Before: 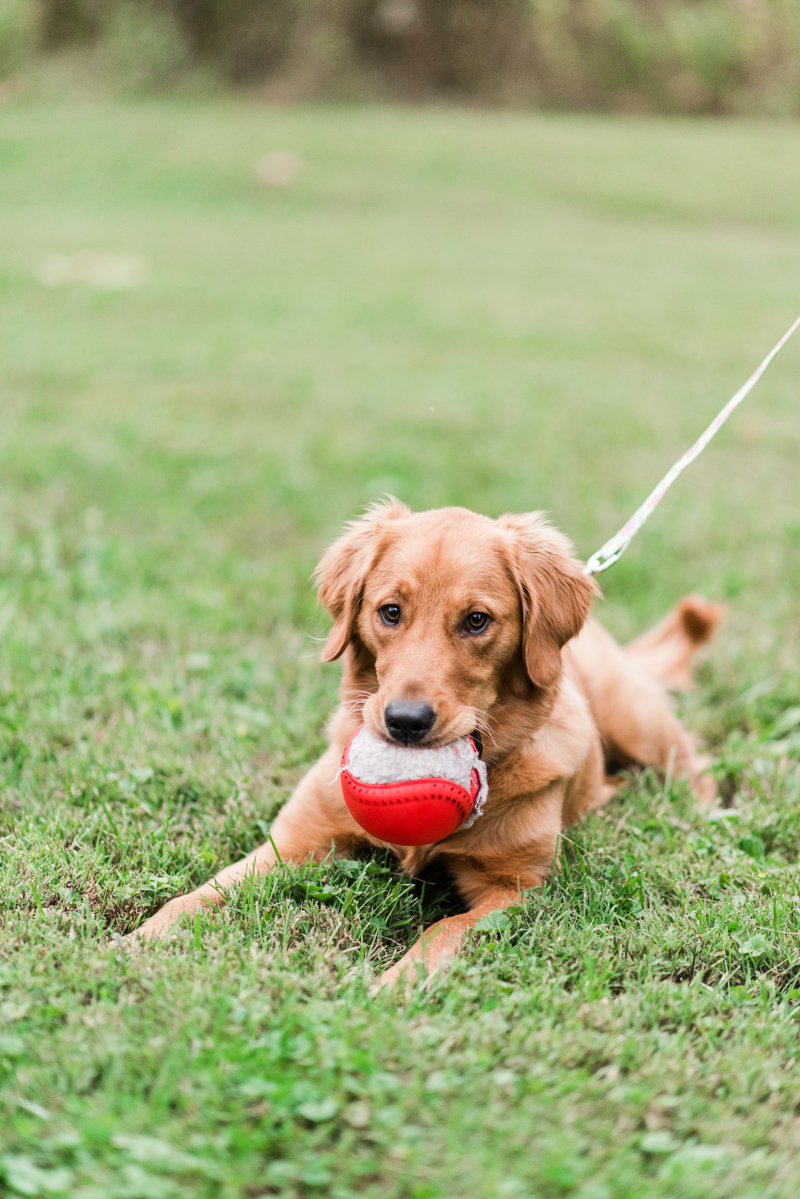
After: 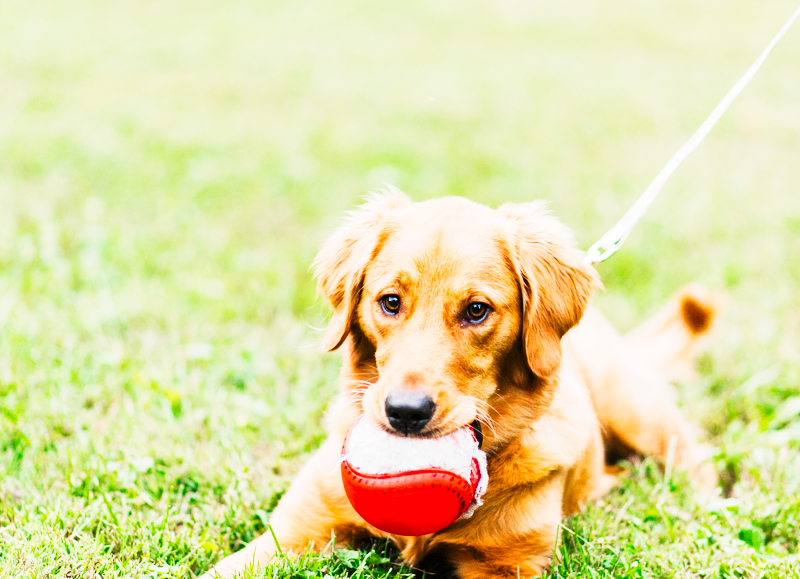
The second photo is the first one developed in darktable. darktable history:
tone curve: curves: ch0 [(0, 0) (0.003, 0.003) (0.011, 0.013) (0.025, 0.028) (0.044, 0.05) (0.069, 0.078) (0.1, 0.113) (0.136, 0.153) (0.177, 0.2) (0.224, 0.271) (0.277, 0.374) (0.335, 0.47) (0.399, 0.574) (0.468, 0.688) (0.543, 0.79) (0.623, 0.859) (0.709, 0.919) (0.801, 0.957) (0.898, 0.978) (1, 1)], preserve colors none
color balance rgb: linear chroma grading › global chroma 0.605%, perceptual saturation grading › global saturation 25.904%
crop and rotate: top 25.87%, bottom 25.837%
